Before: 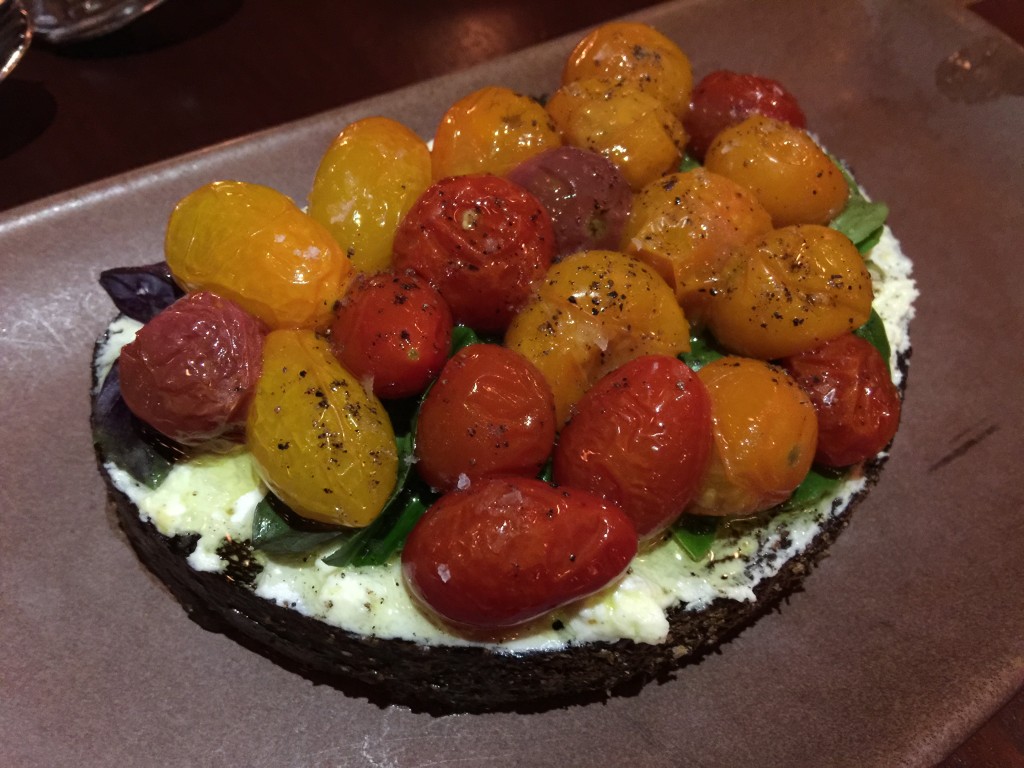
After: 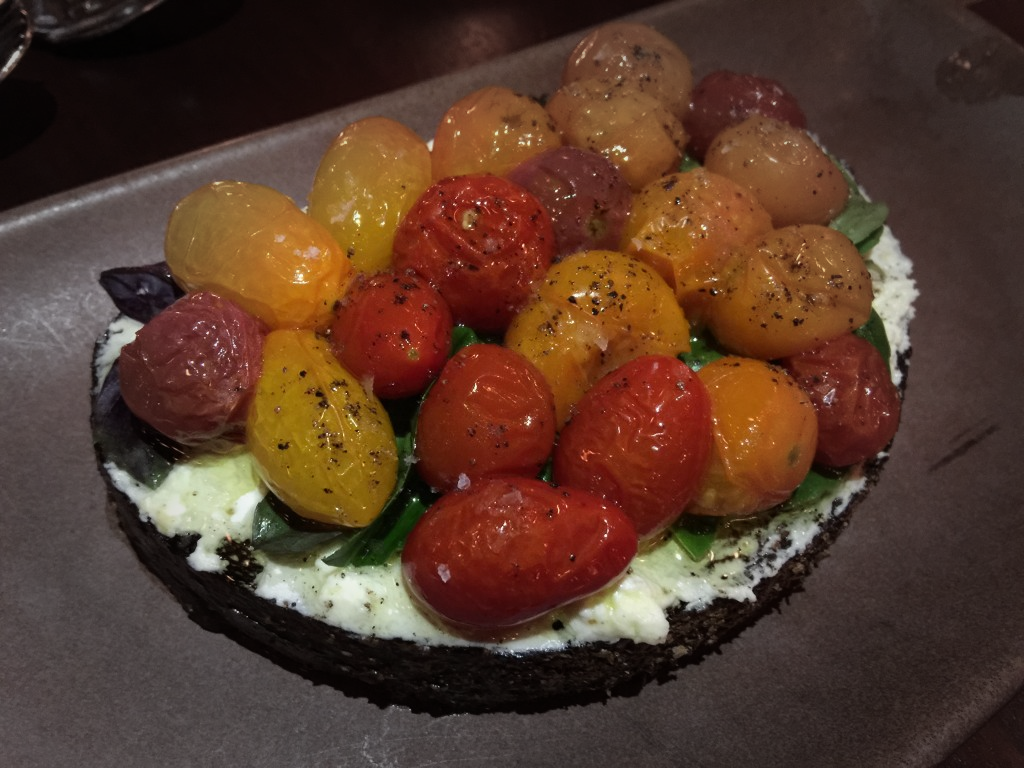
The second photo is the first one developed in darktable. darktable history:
vignetting: fall-off start 48.41%, automatic ratio true, width/height ratio 1.29, unbound false
tone equalizer: on, module defaults
